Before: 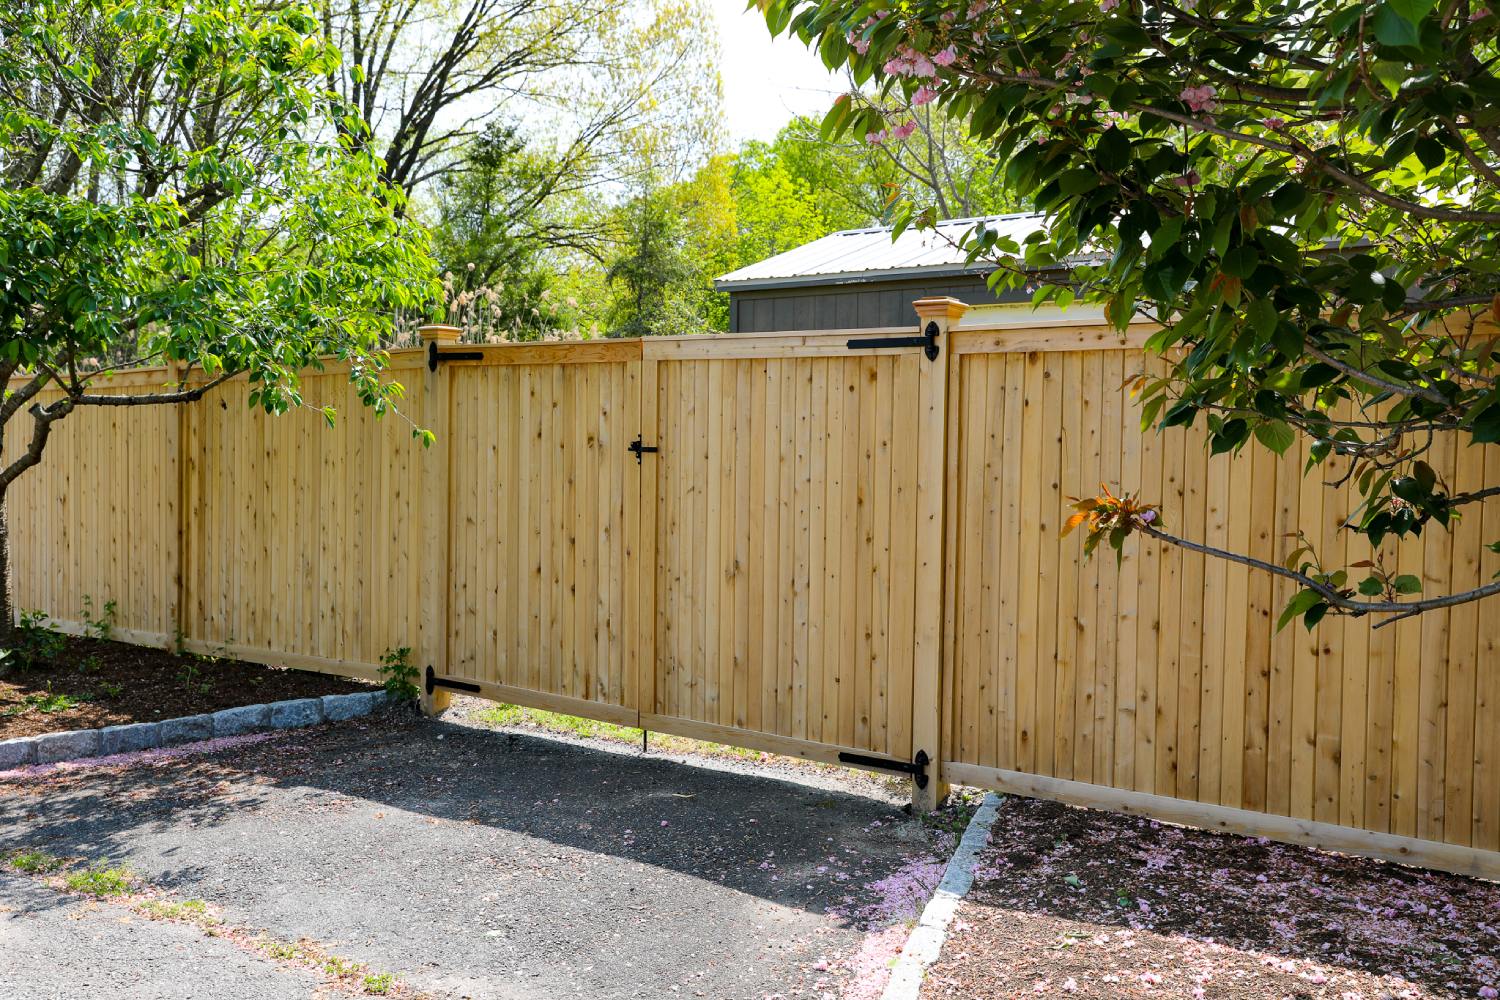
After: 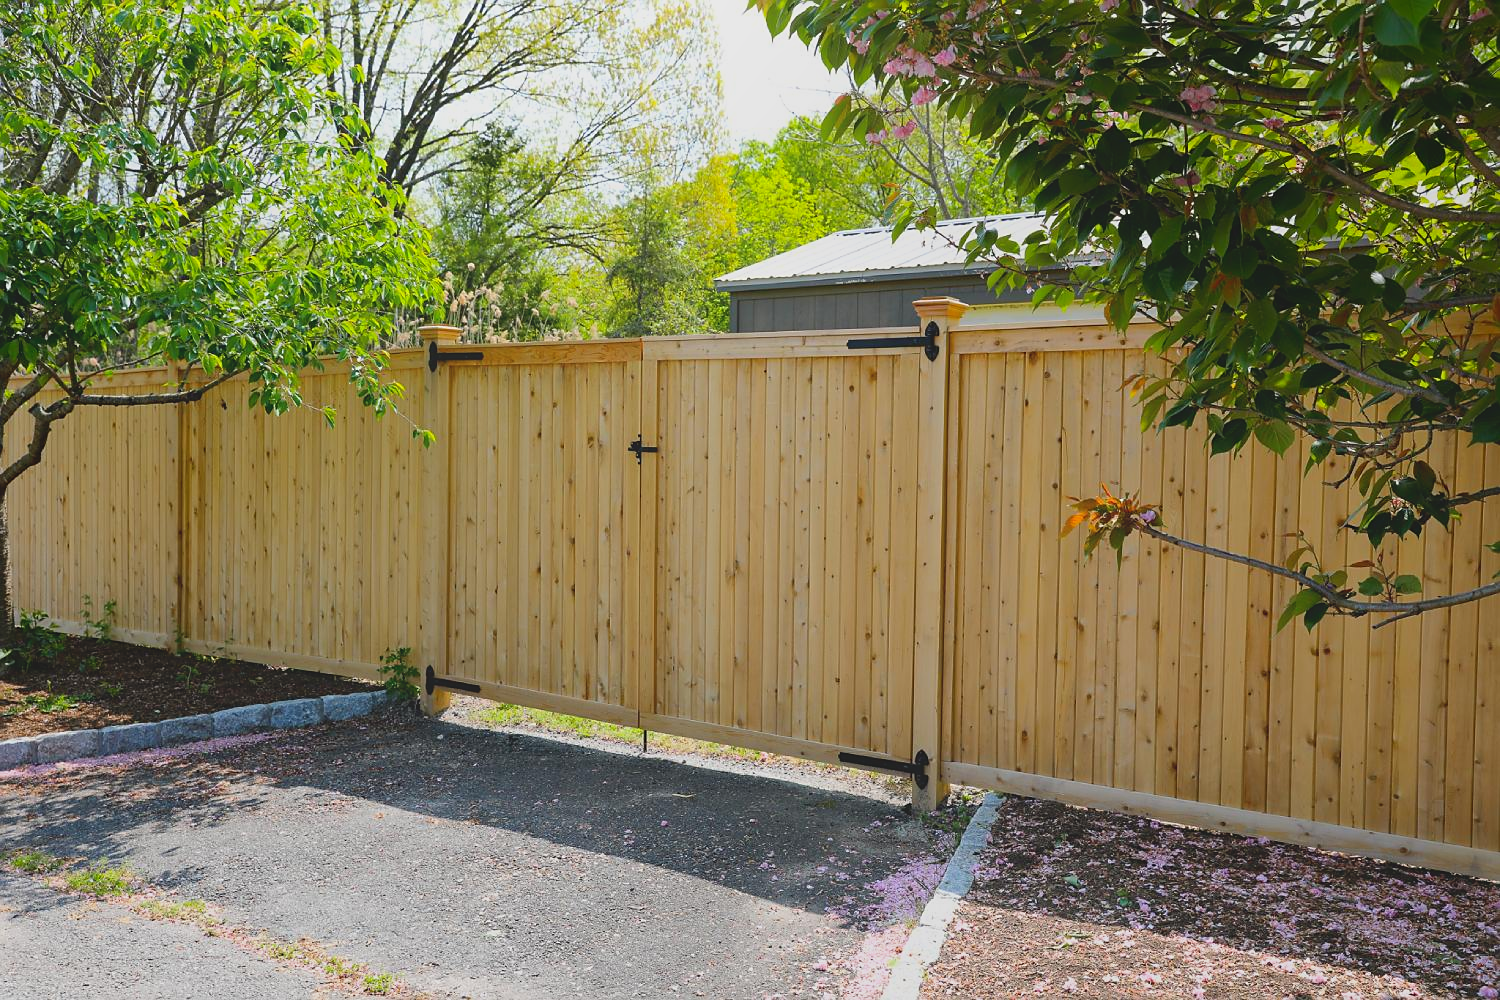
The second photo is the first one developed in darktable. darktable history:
sharpen: radius 1.444, amount 0.397, threshold 1.191
local contrast: detail 72%
